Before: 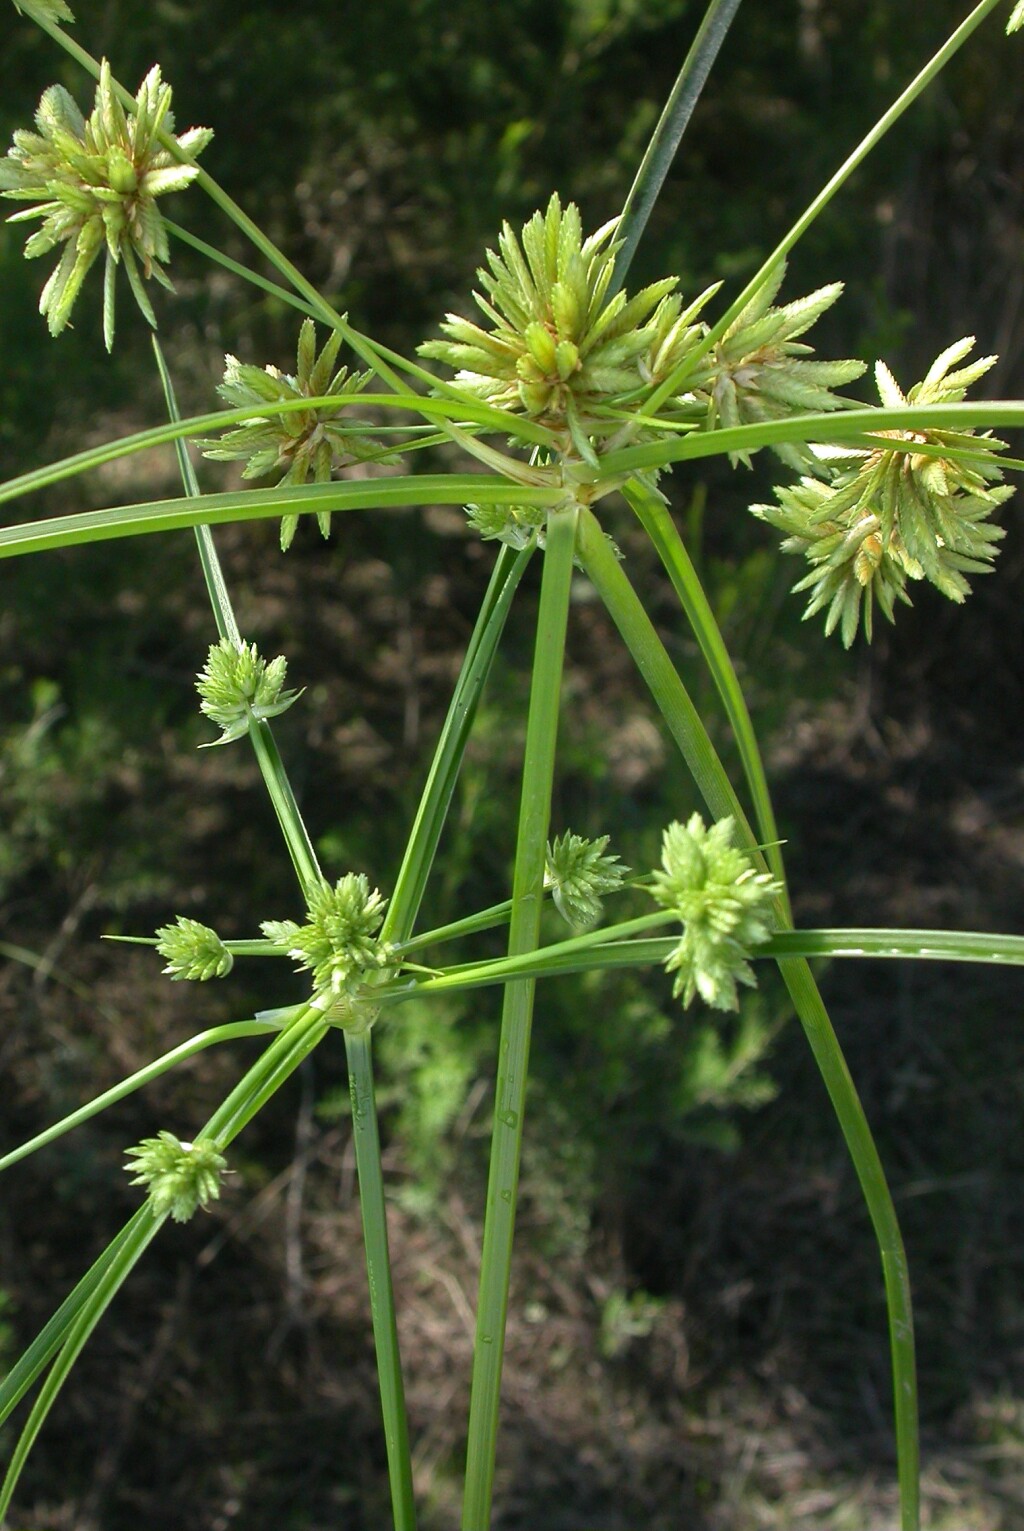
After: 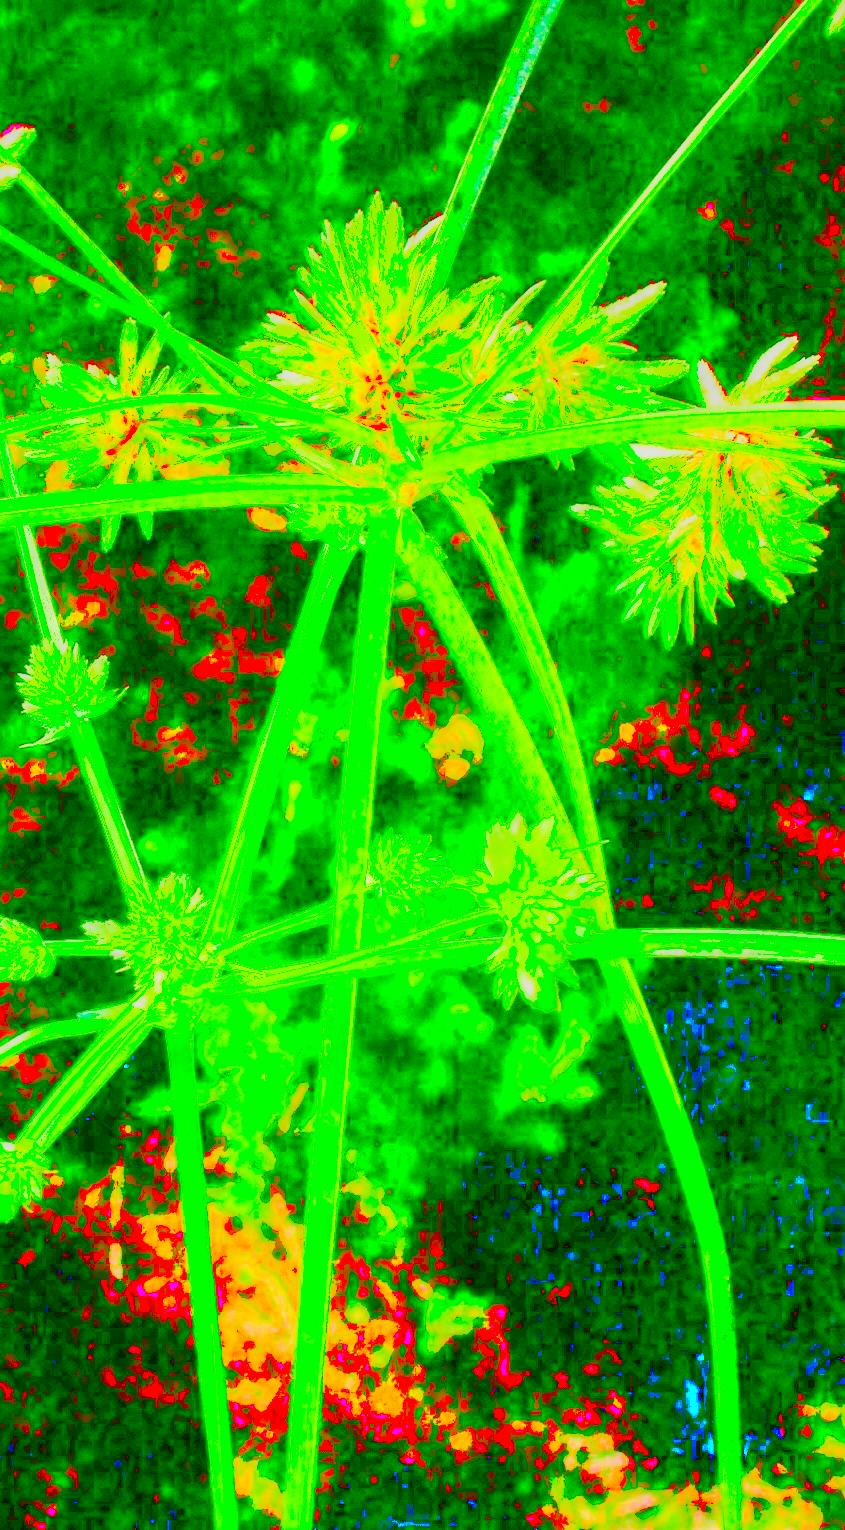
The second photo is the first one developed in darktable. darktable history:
shadows and highlights: highlights color adjustment 41.24%
haze removal: strength -0.058, compatibility mode true, adaptive false
exposure: black level correction 0.1, exposure 2.902 EV, compensate highlight preservation false
local contrast: highlights 20%, detail 150%
tone equalizer: -8 EV -0.512 EV, -7 EV -0.32 EV, -6 EV -0.09 EV, -5 EV 0.448 EV, -4 EV 0.979 EV, -3 EV 0.81 EV, -2 EV -0.01 EV, -1 EV 0.137 EV, +0 EV -0.034 EV, mask exposure compensation -0.5 EV
crop: left 17.396%, bottom 0.032%
contrast brightness saturation: contrast 0.603, brightness 0.354, saturation 0.142
tone curve: curves: ch0 [(0, 0.006) (0.184, 0.172) (0.405, 0.46) (0.456, 0.528) (0.634, 0.728) (0.877, 0.89) (0.984, 0.935)]; ch1 [(0, 0) (0.443, 0.43) (0.492, 0.495) (0.566, 0.582) (0.595, 0.606) (0.608, 0.609) (0.65, 0.677) (1, 1)]; ch2 [(0, 0) (0.33, 0.301) (0.421, 0.443) (0.447, 0.489) (0.492, 0.495) (0.537, 0.583) (0.586, 0.591) (0.663, 0.686) (1, 1)], color space Lab, linked channels, preserve colors none
